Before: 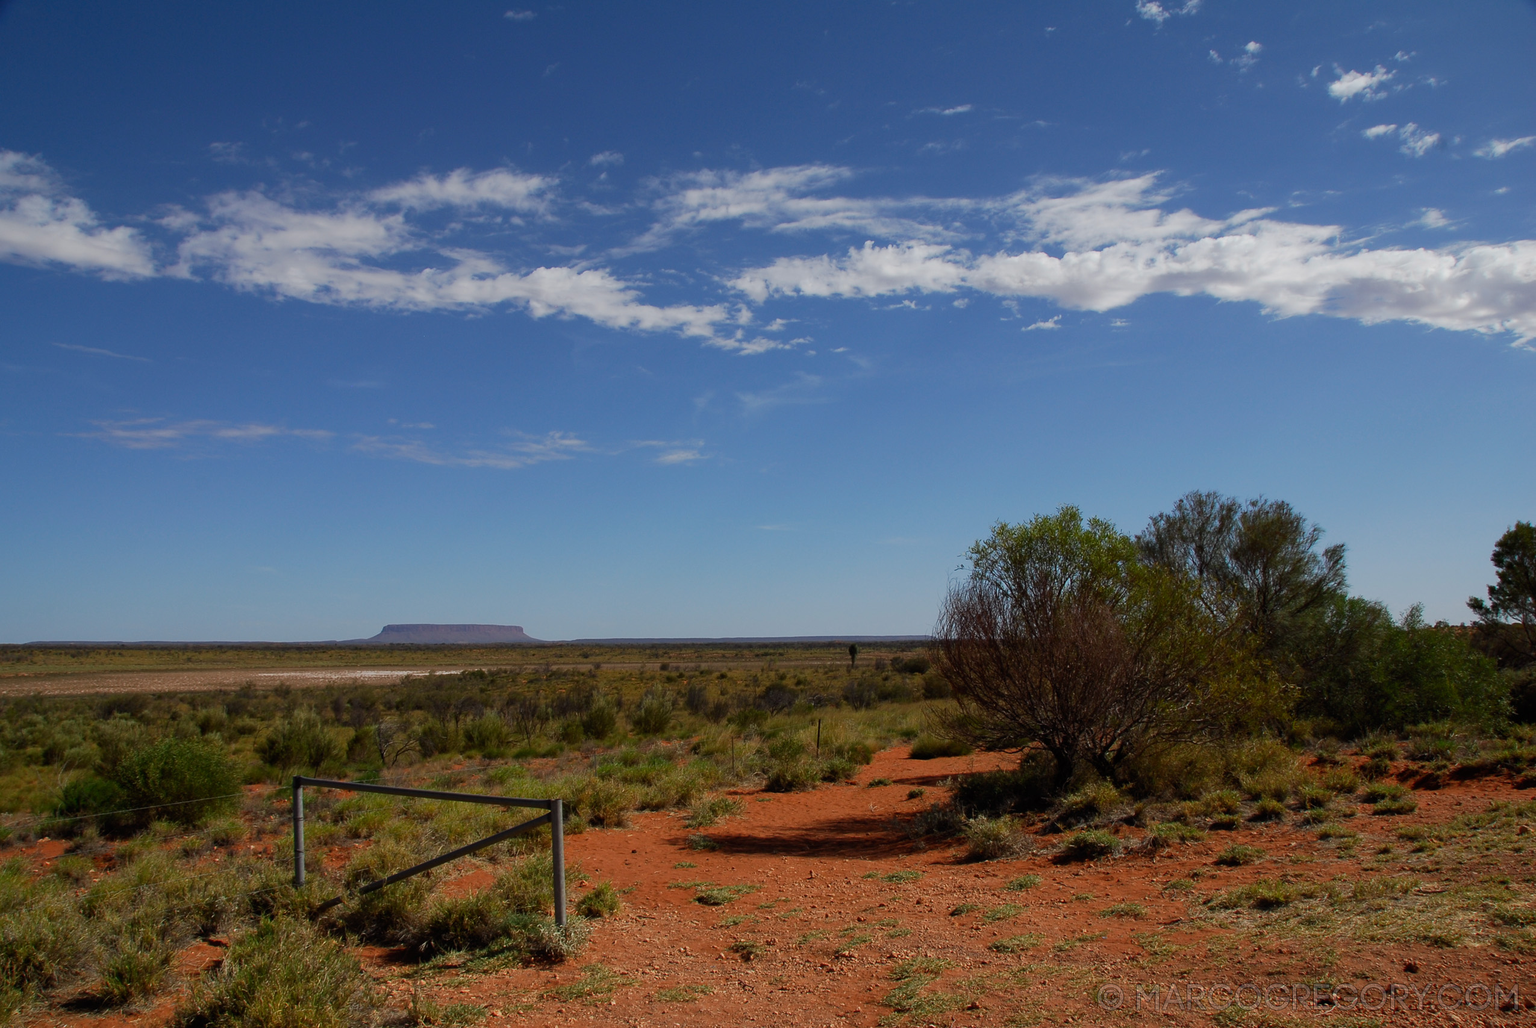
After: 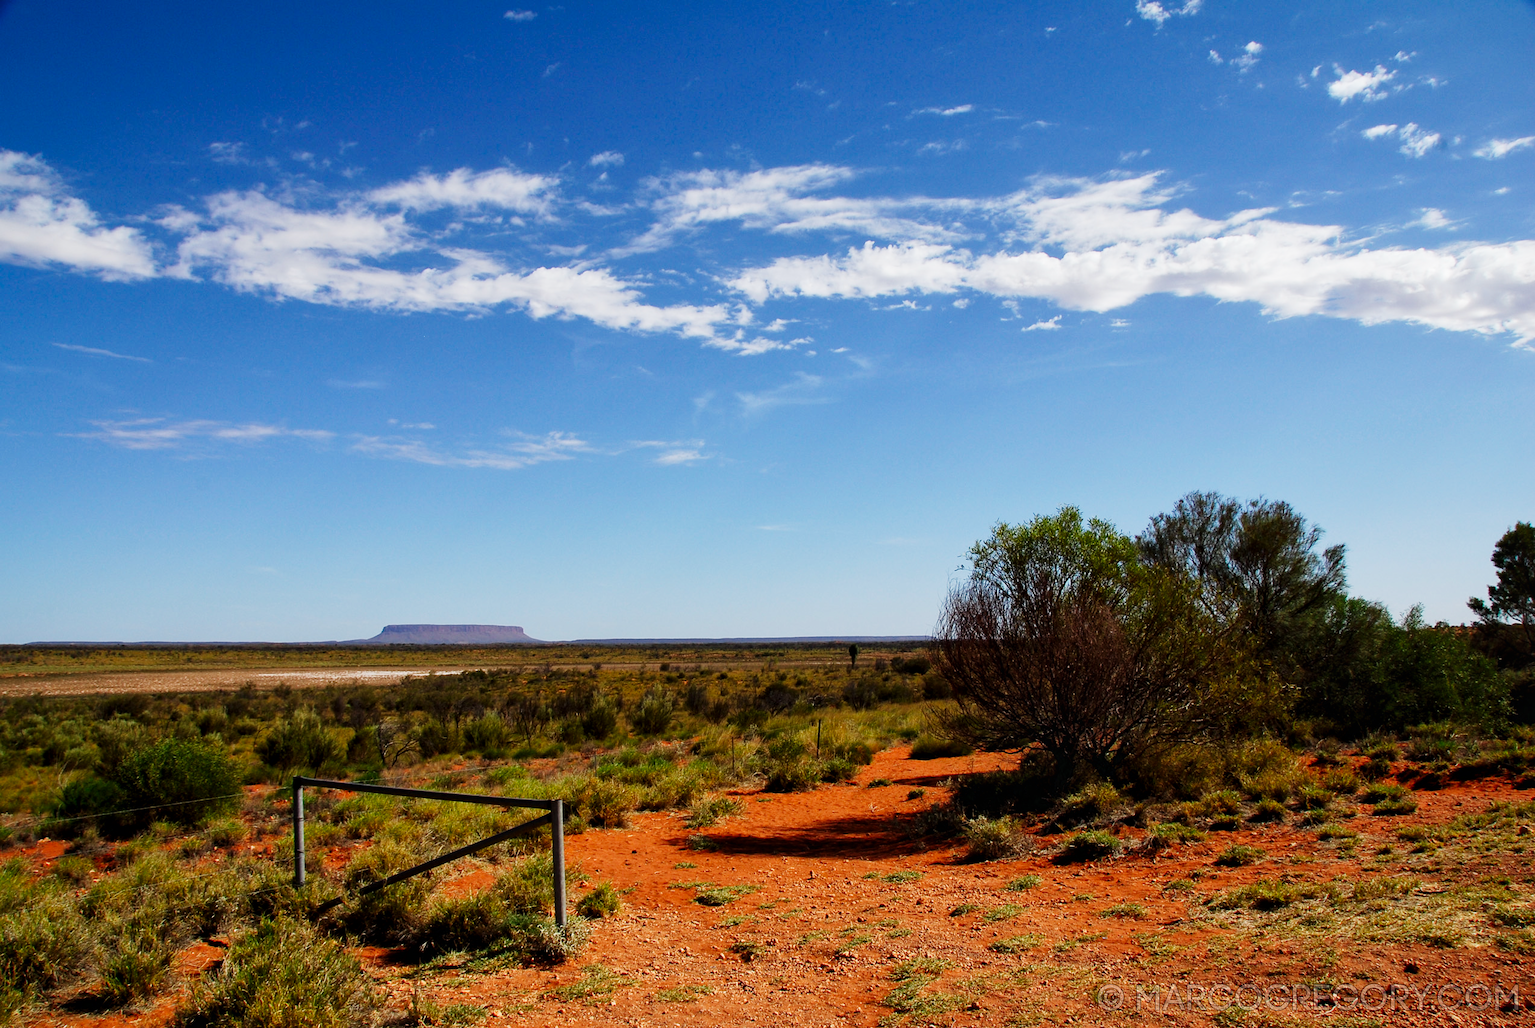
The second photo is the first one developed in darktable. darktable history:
base curve: curves: ch0 [(0, 0.003) (0.001, 0.002) (0.006, 0.004) (0.02, 0.022) (0.048, 0.086) (0.094, 0.234) (0.162, 0.431) (0.258, 0.629) (0.385, 0.8) (0.548, 0.918) (0.751, 0.988) (1, 1)], preserve colors none
exposure: exposure -0.461 EV, compensate highlight preservation false
local contrast: mode bilateral grid, contrast 19, coarseness 50, detail 119%, midtone range 0.2
